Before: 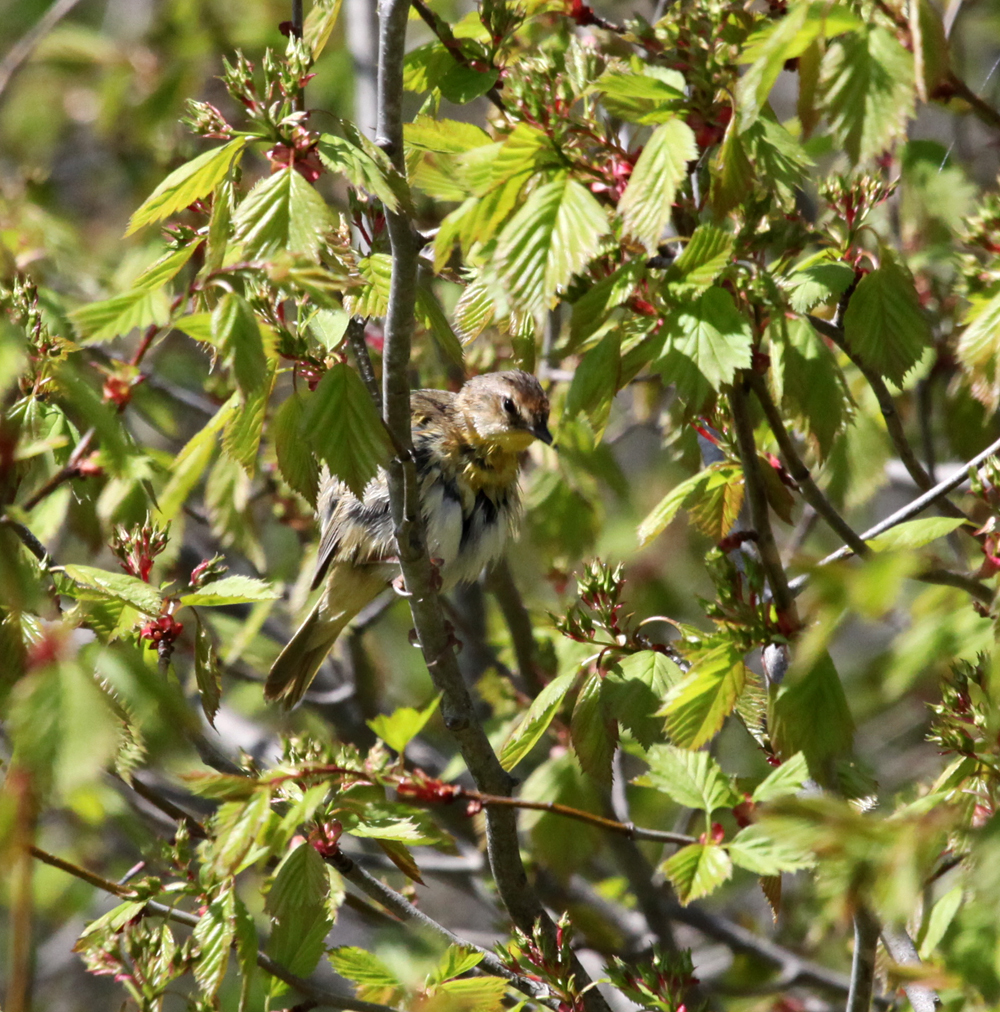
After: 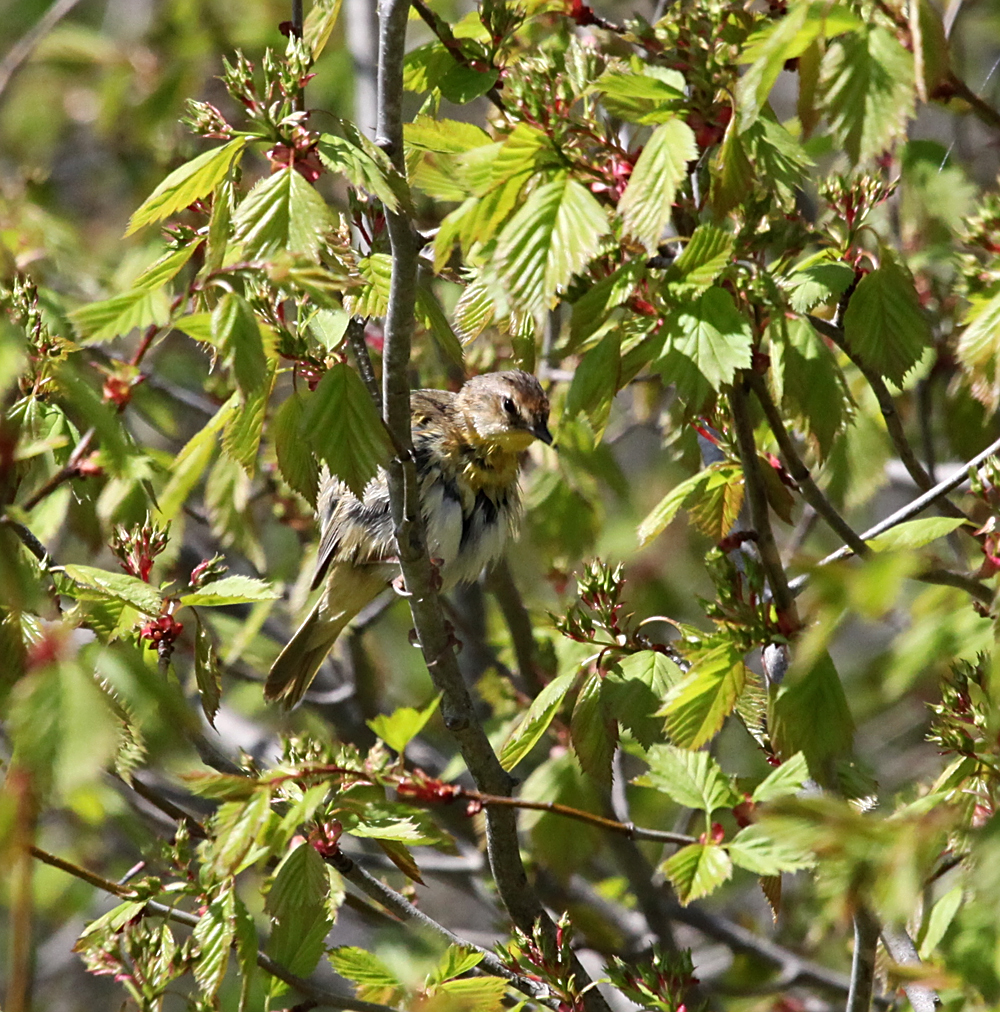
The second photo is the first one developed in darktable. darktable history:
local contrast: mode bilateral grid, contrast 99, coarseness 100, detail 92%, midtone range 0.2
sharpen: on, module defaults
